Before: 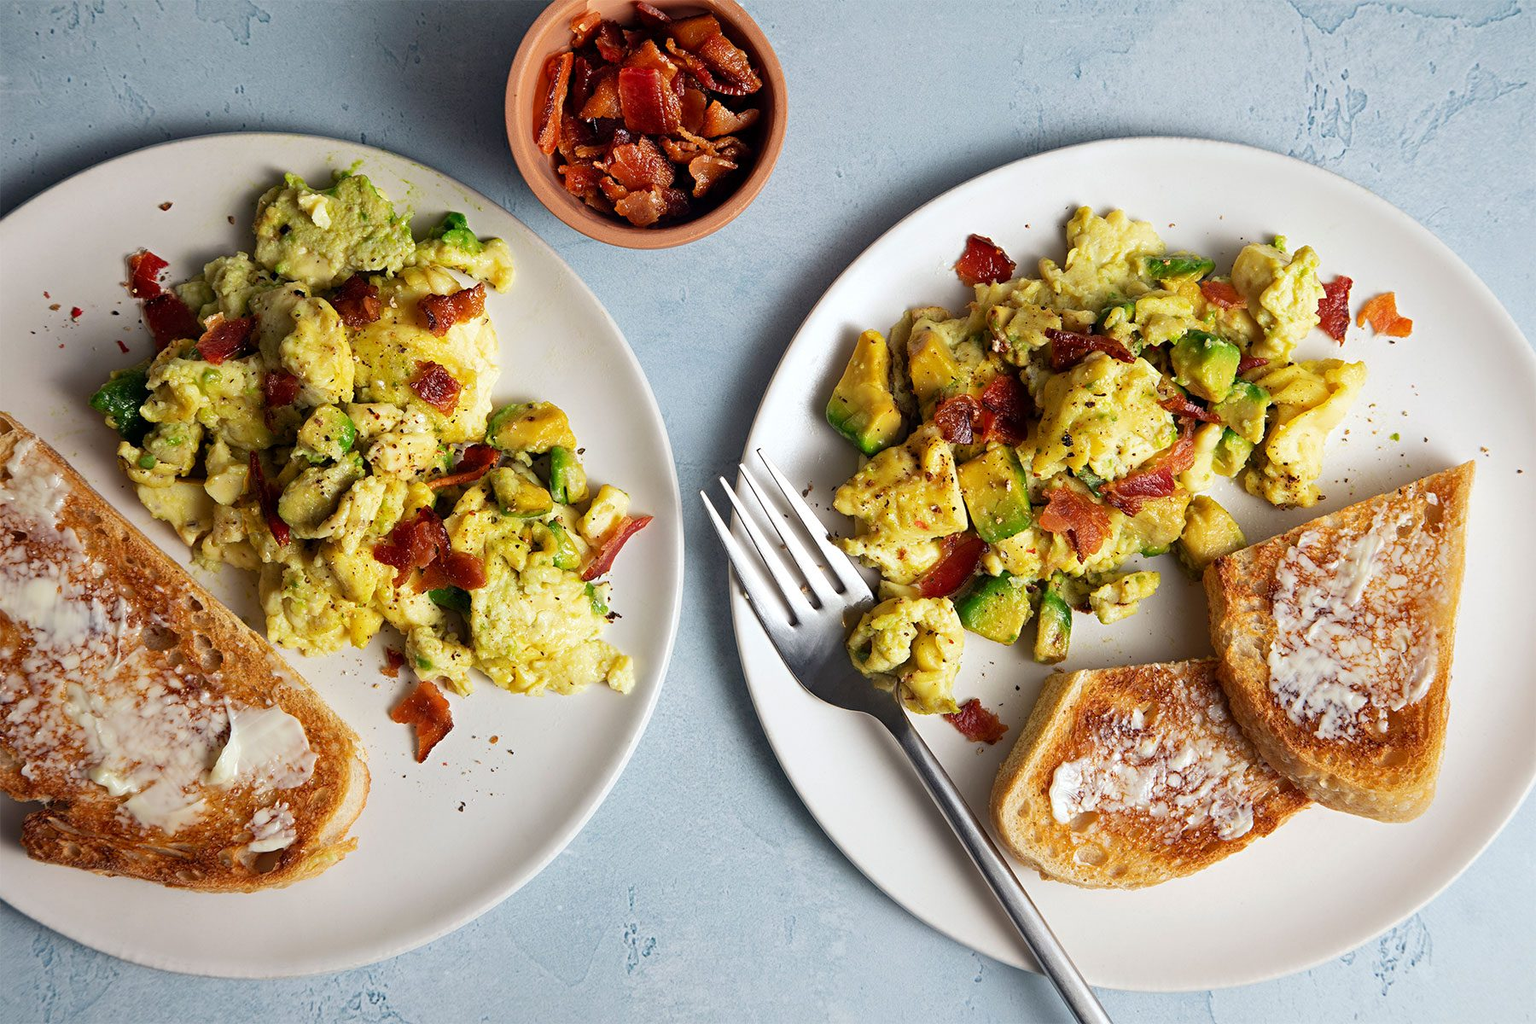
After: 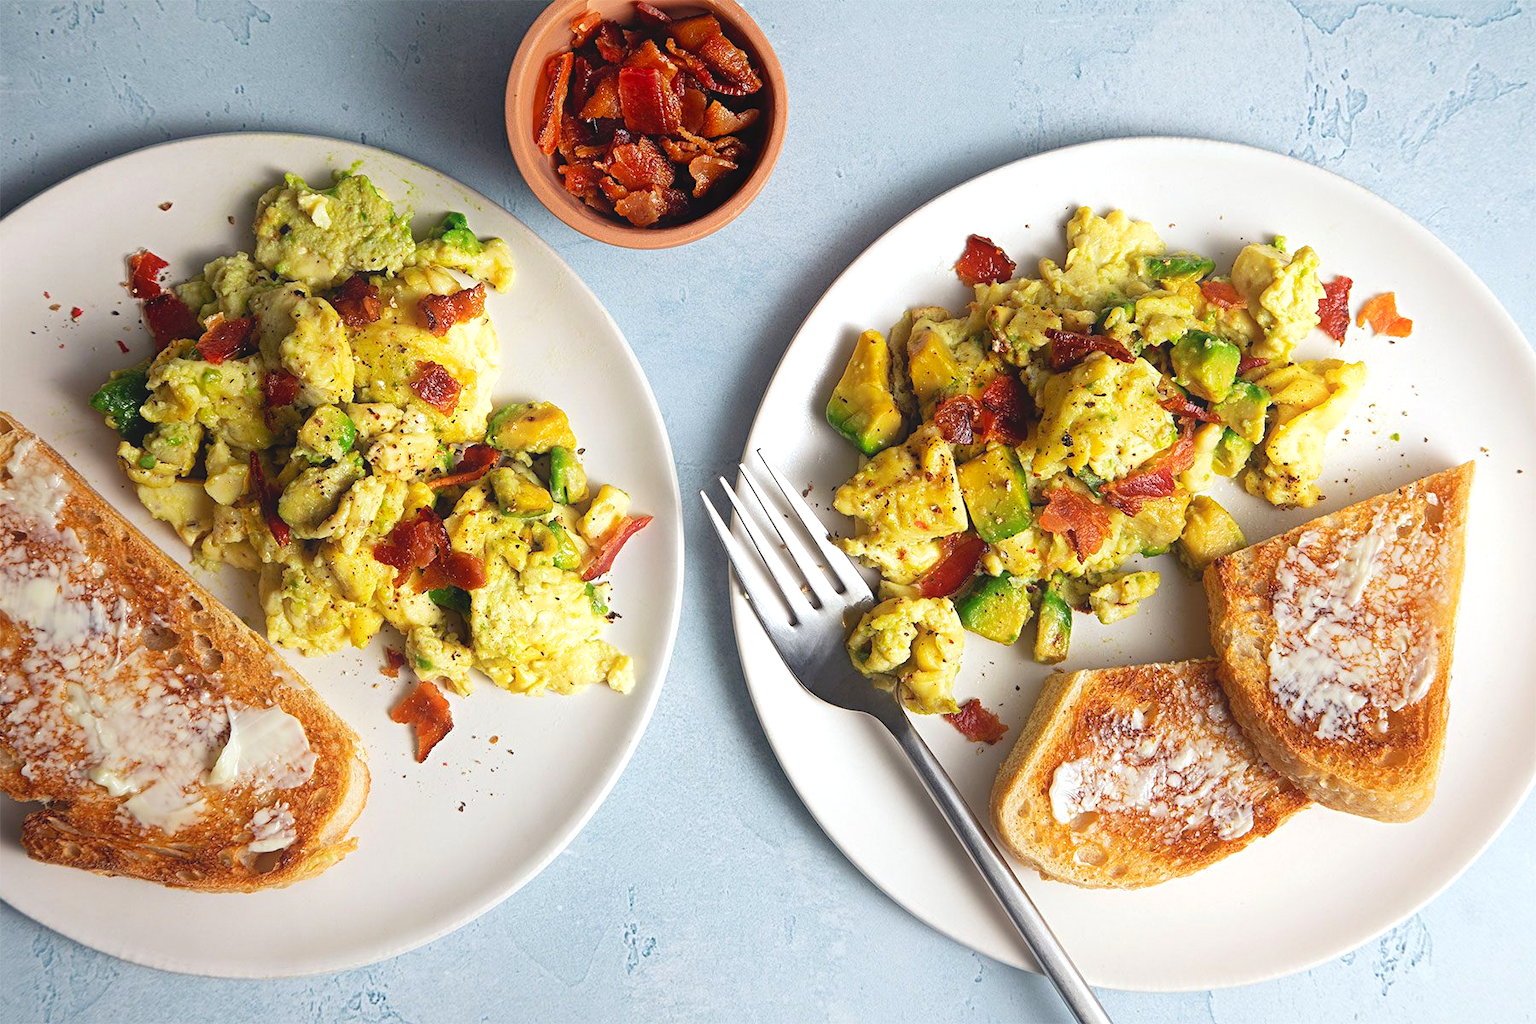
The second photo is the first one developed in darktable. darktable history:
exposure: exposure 0.373 EV, compensate exposure bias true, compensate highlight preservation false
contrast equalizer: octaves 7, y [[0.439, 0.44, 0.442, 0.457, 0.493, 0.498], [0.5 ×6], [0.5 ×6], [0 ×6], [0 ×6]]
